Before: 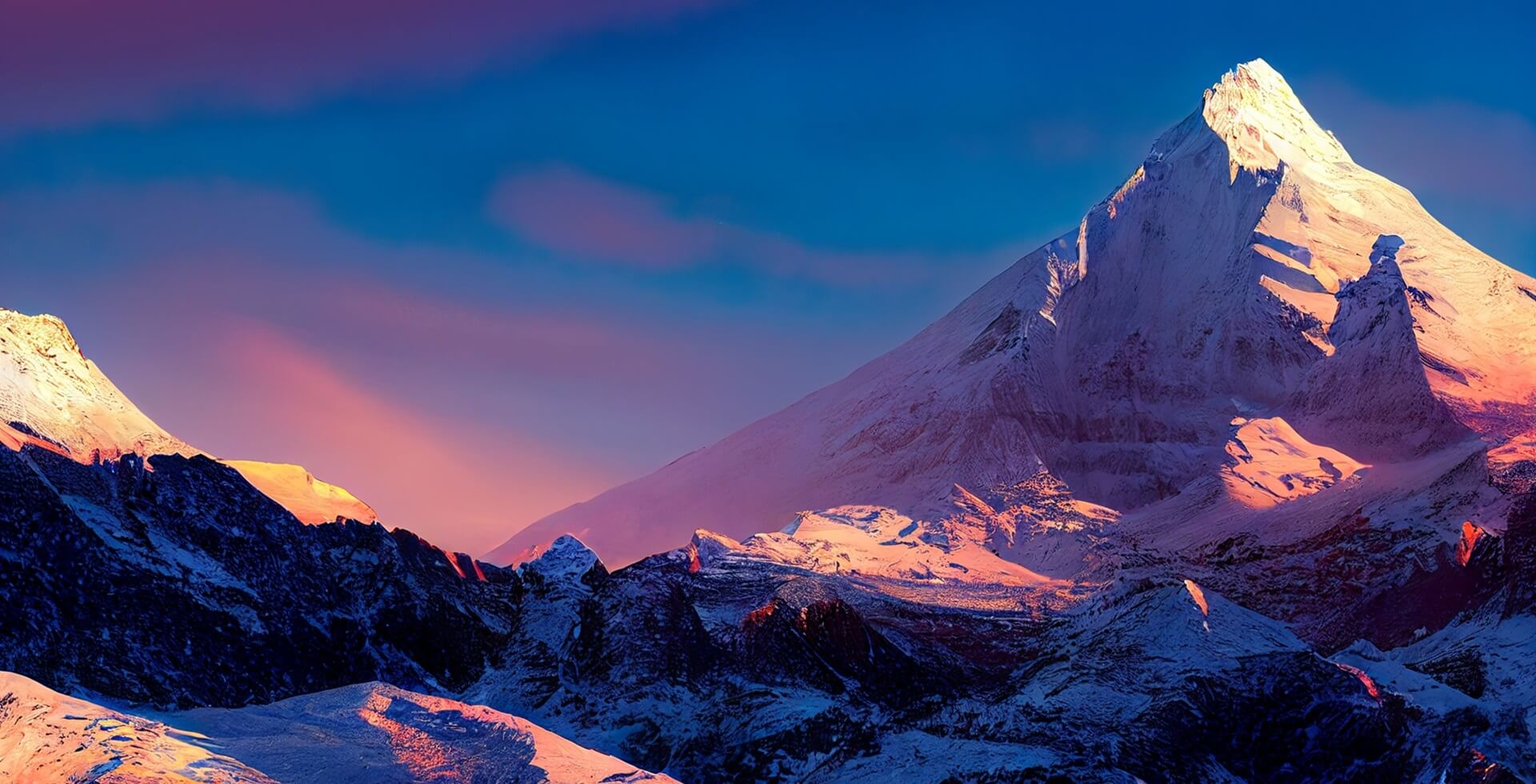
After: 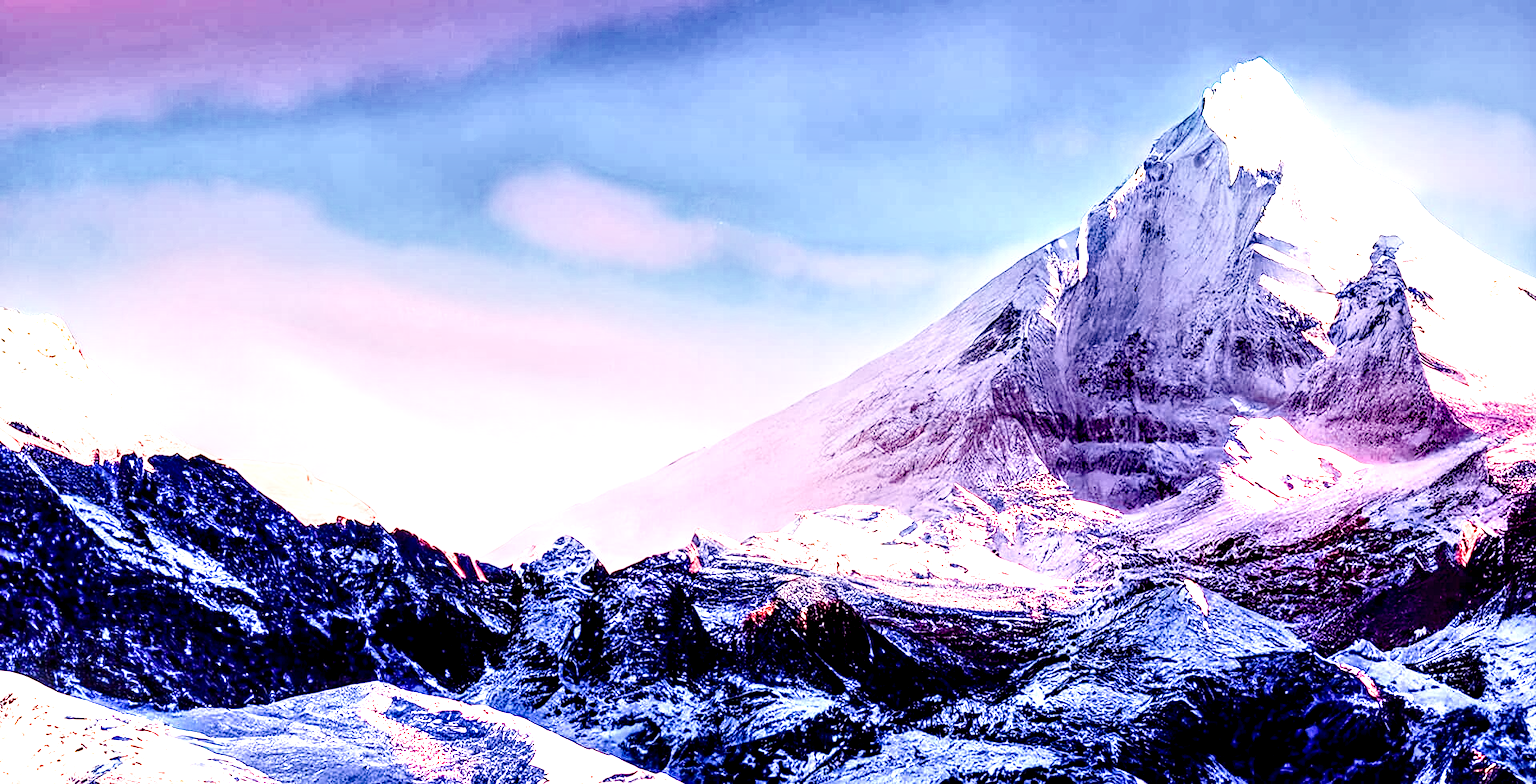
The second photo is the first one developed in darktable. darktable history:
exposure: black level correction 0.001, exposure 2.607 EV, compensate exposure bias true, compensate highlight preservation false
tone curve: curves: ch0 [(0, 0.087) (0.175, 0.178) (0.466, 0.498) (0.715, 0.764) (1, 0.961)]; ch1 [(0, 0) (0.437, 0.398) (0.476, 0.466) (0.505, 0.505) (0.534, 0.544) (0.612, 0.605) (0.641, 0.643) (1, 1)]; ch2 [(0, 0) (0.359, 0.379) (0.427, 0.453) (0.489, 0.495) (0.531, 0.534) (0.579, 0.579) (1, 1)], color space Lab, independent channels, preserve colors none
sigmoid: on, module defaults
local contrast: highlights 115%, shadows 42%, detail 293%
tone equalizer: on, module defaults
